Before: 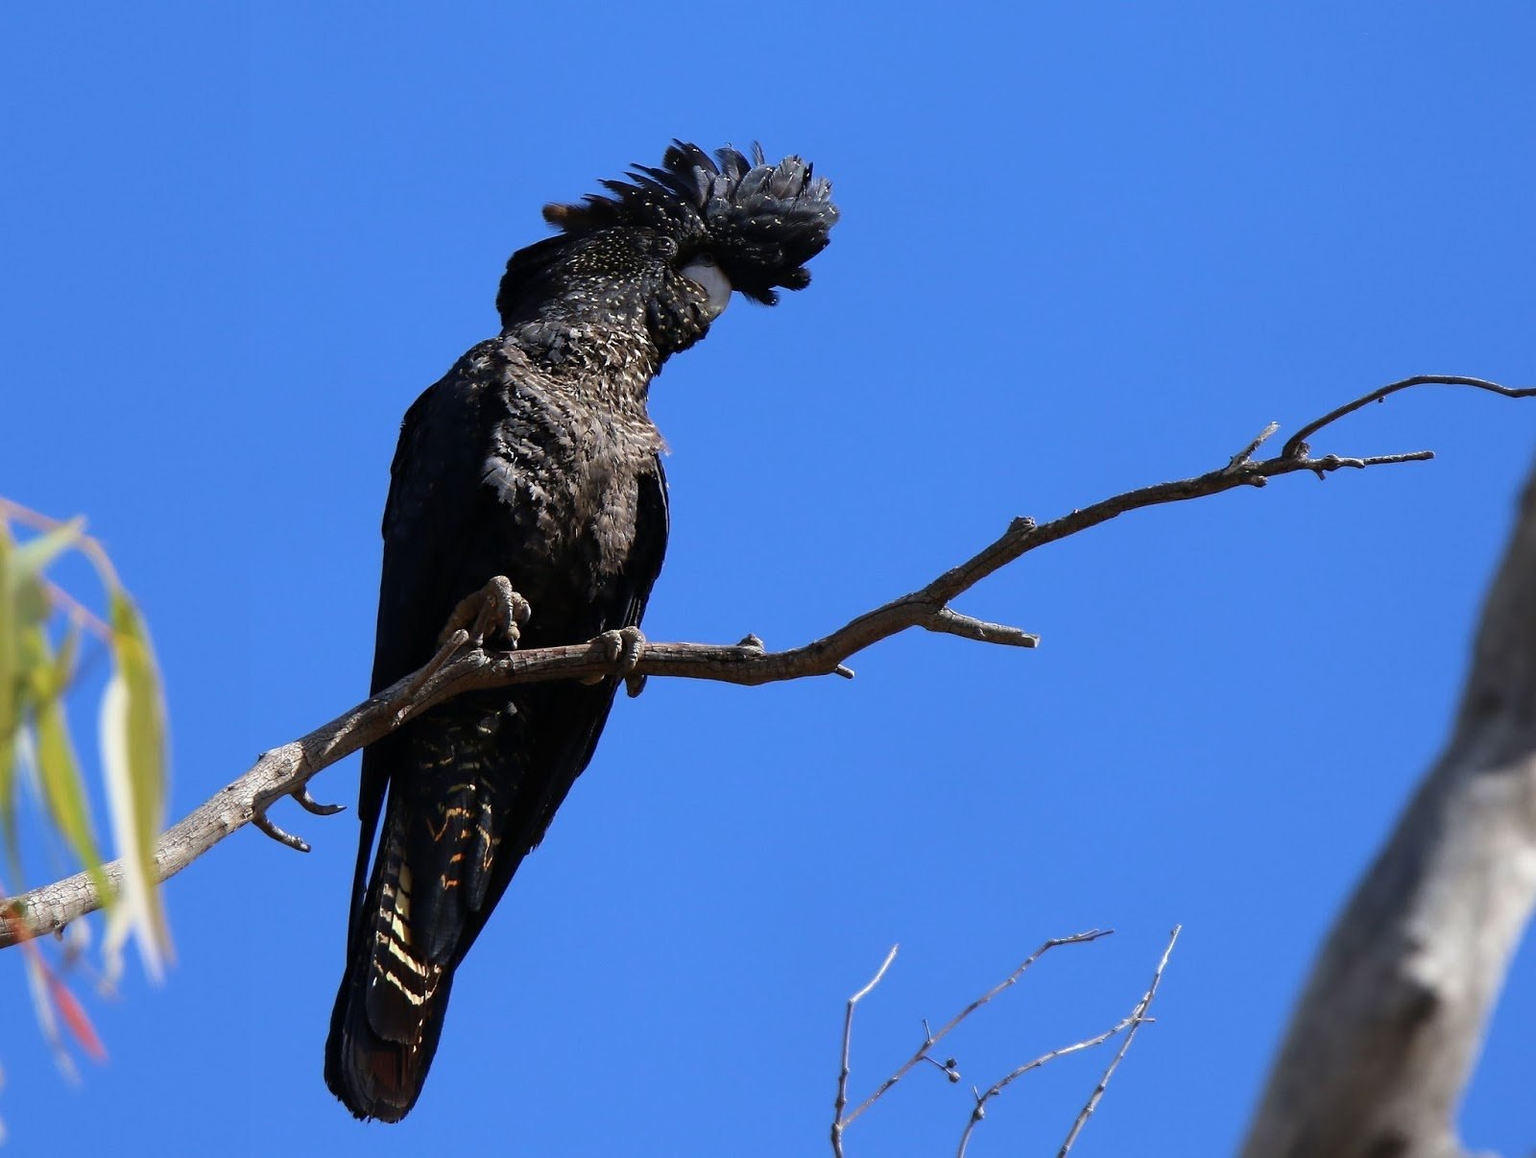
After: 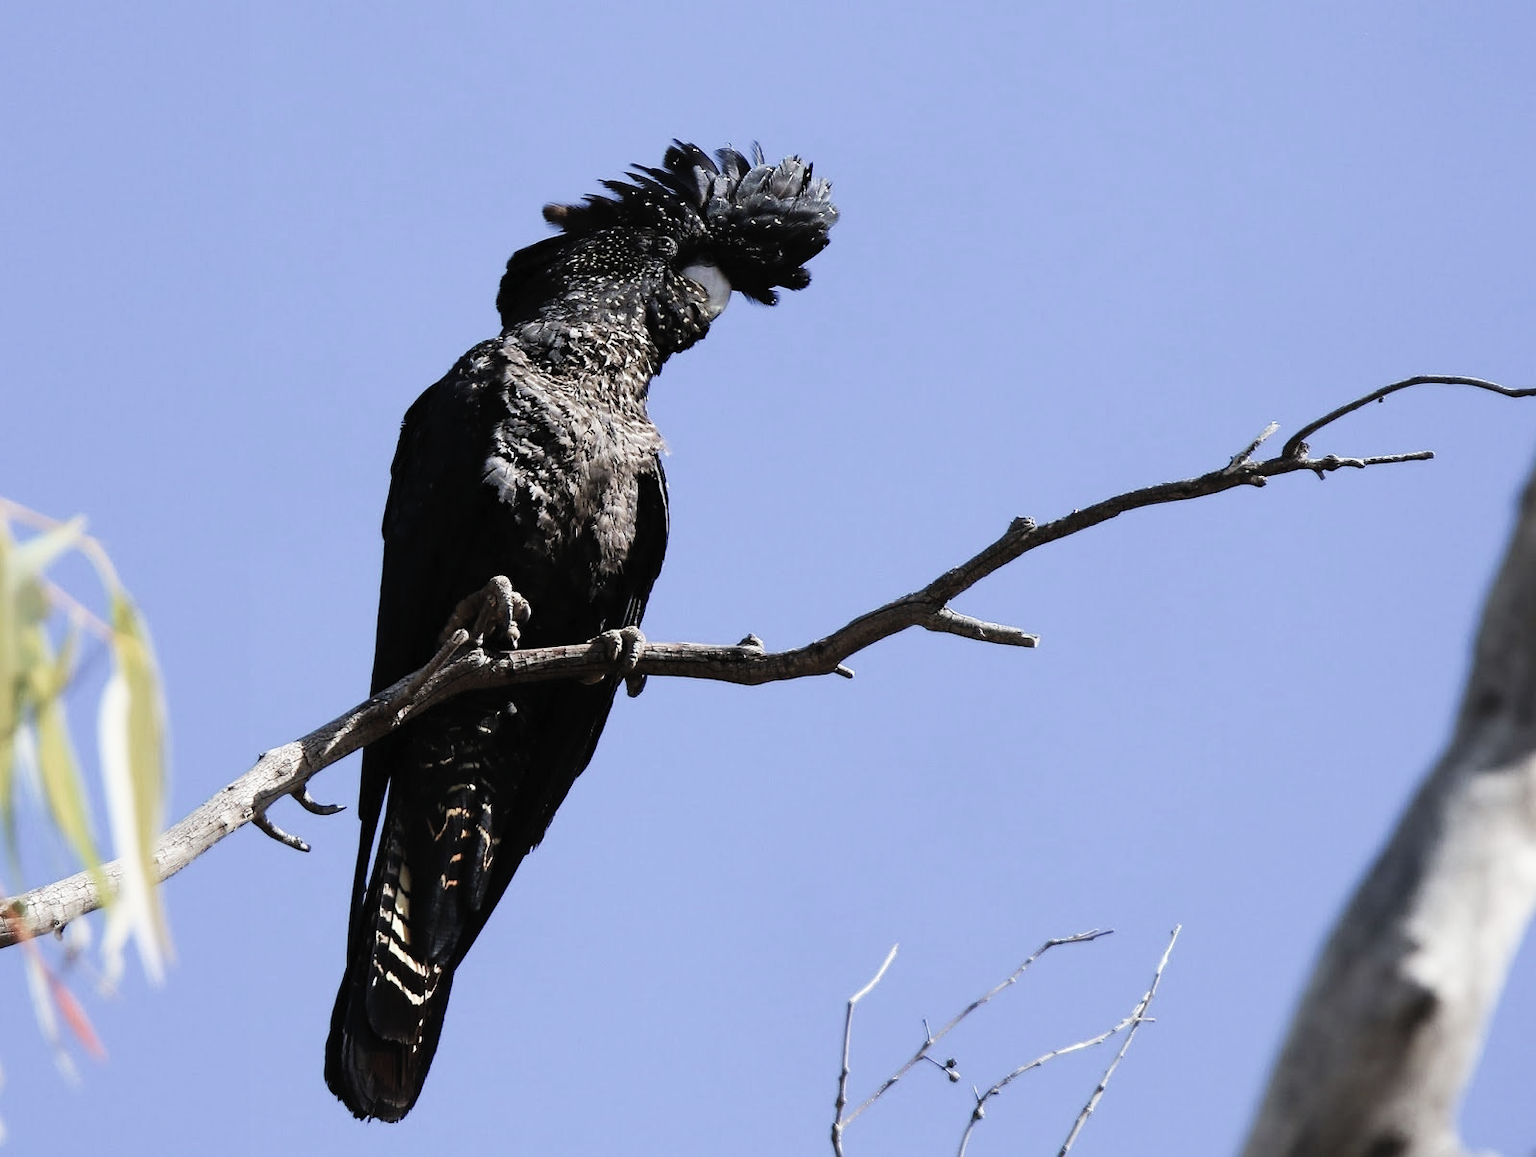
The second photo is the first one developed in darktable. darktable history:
tone curve: curves: ch0 [(0, 0) (0.003, 0.002) (0.011, 0.006) (0.025, 0.014) (0.044, 0.02) (0.069, 0.027) (0.1, 0.036) (0.136, 0.05) (0.177, 0.081) (0.224, 0.118) (0.277, 0.183) (0.335, 0.262) (0.399, 0.351) (0.468, 0.456) (0.543, 0.571) (0.623, 0.692) (0.709, 0.795) (0.801, 0.88) (0.898, 0.948) (1, 1)], preserve colors none
contrast brightness saturation: brightness 0.18, saturation -0.5
